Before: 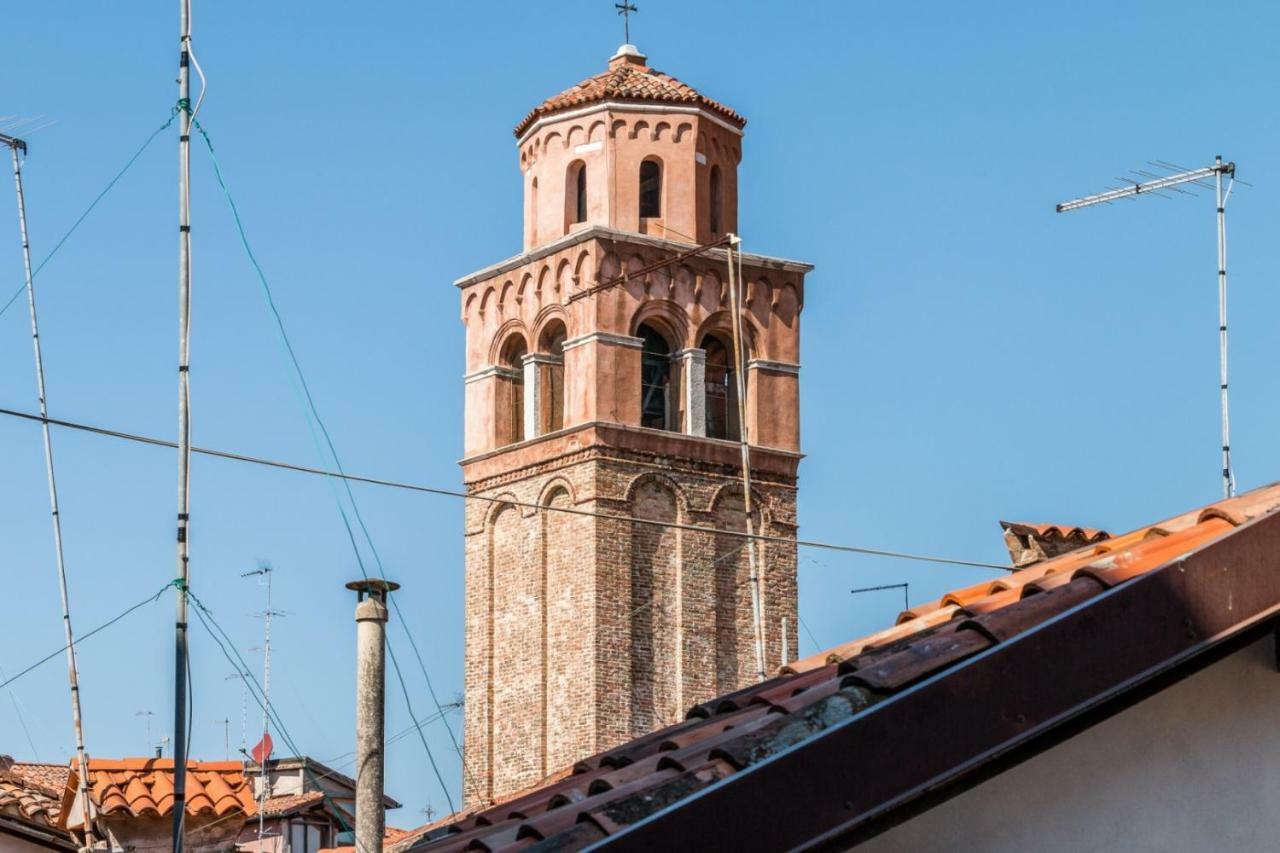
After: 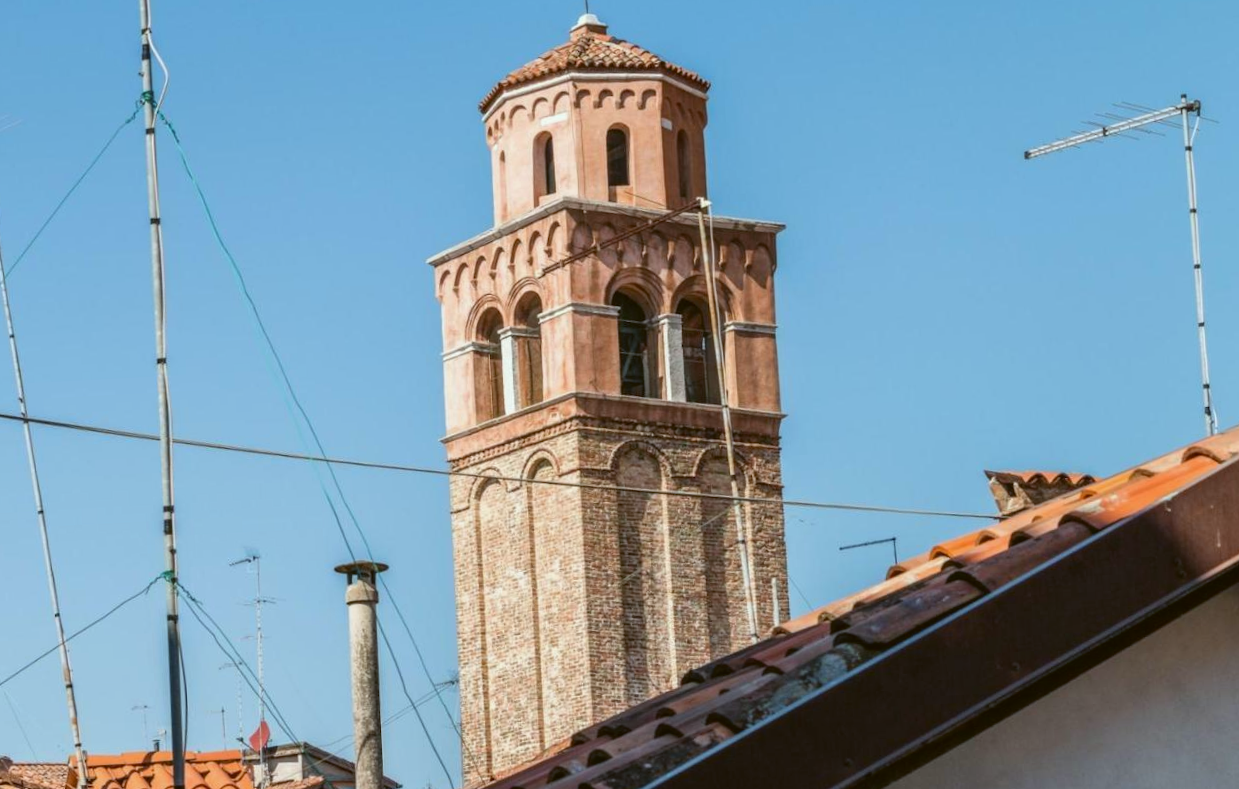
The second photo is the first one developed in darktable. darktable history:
color balance: lift [1.004, 1.002, 1.002, 0.998], gamma [1, 1.007, 1.002, 0.993], gain [1, 0.977, 1.013, 1.023], contrast -3.64%
rotate and perspective: rotation -3°, crop left 0.031, crop right 0.968, crop top 0.07, crop bottom 0.93
